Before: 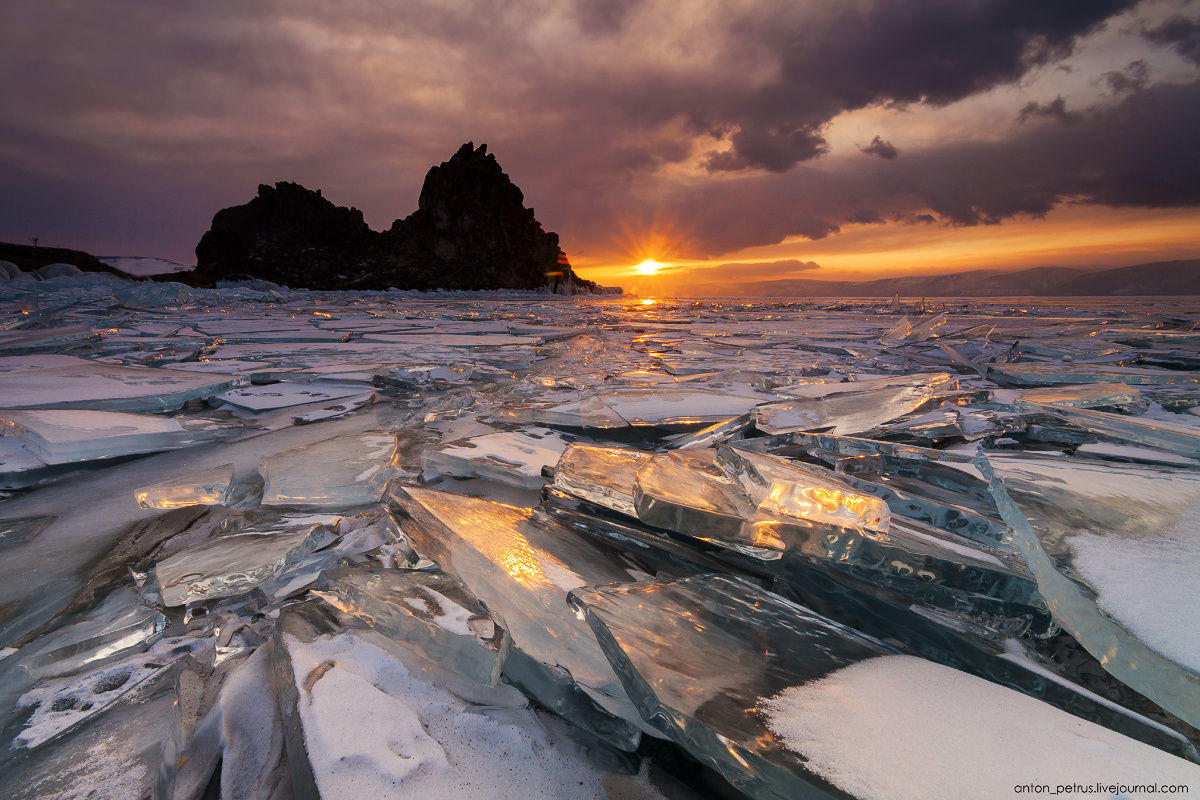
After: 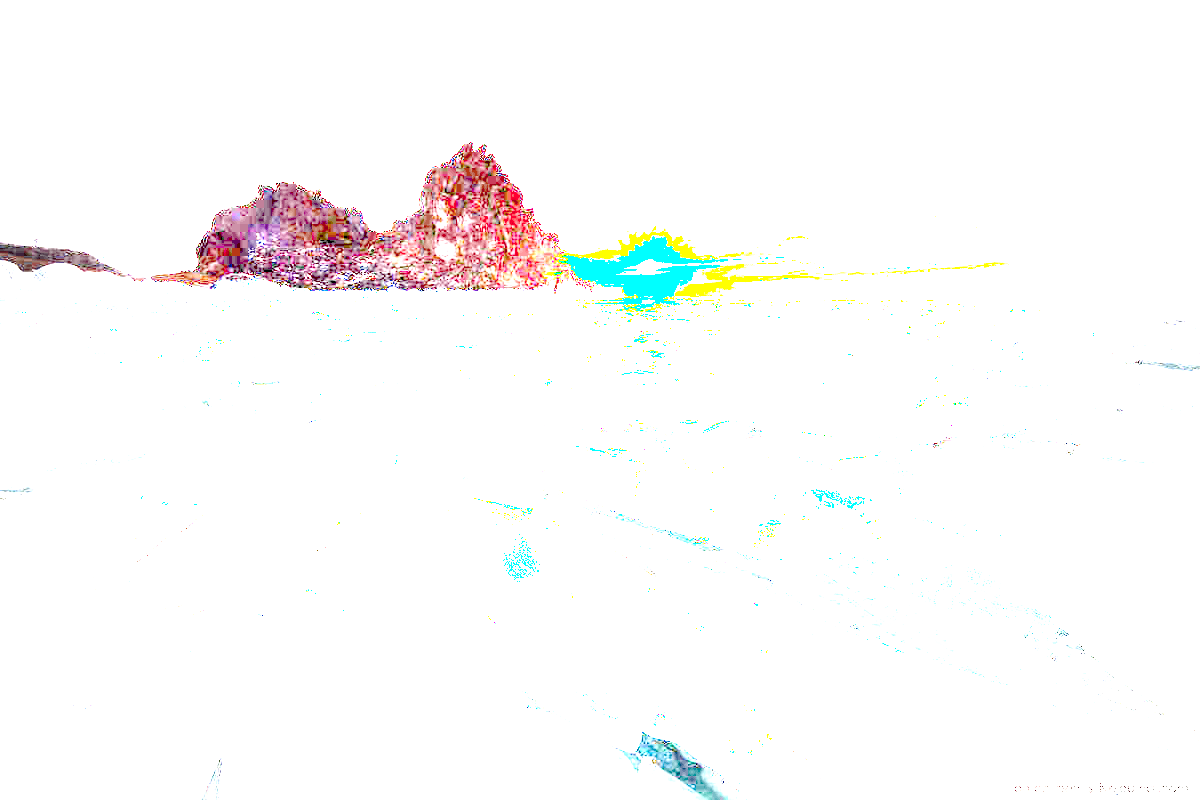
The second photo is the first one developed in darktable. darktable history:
color zones: curves: ch1 [(0.263, 0.53) (0.376, 0.287) (0.487, 0.512) (0.748, 0.547) (1, 0.513)]; ch2 [(0.262, 0.45) (0.751, 0.477)]
exposure: exposure 7.936 EV, compensate highlight preservation false
vignetting: fall-off start 68.74%, fall-off radius 29.42%, width/height ratio 0.985, shape 0.86
